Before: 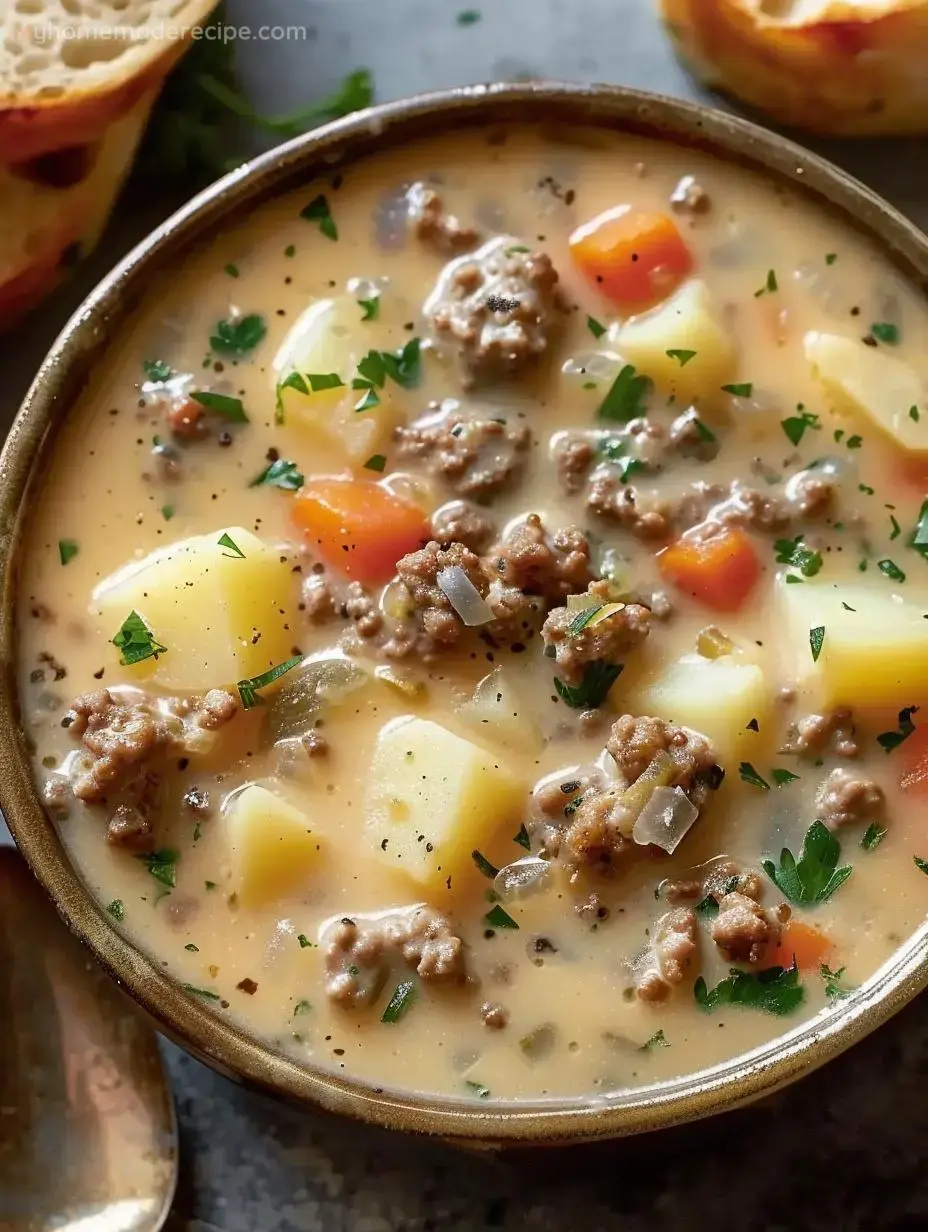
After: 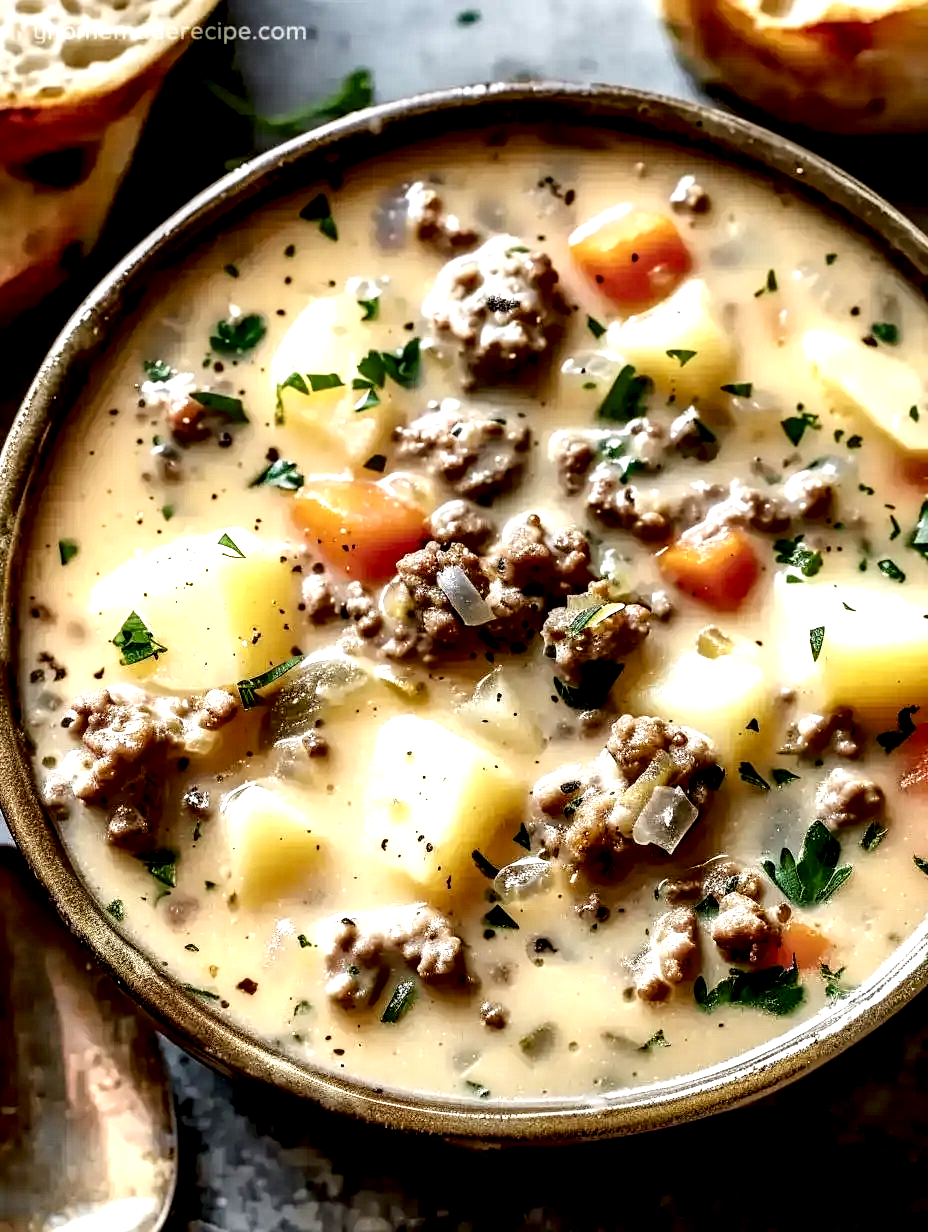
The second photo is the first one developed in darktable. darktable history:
local contrast: shadows 180%, detail 227%
base curve: curves: ch0 [(0, 0) (0.204, 0.334) (0.55, 0.733) (1, 1)], preserve colors none
